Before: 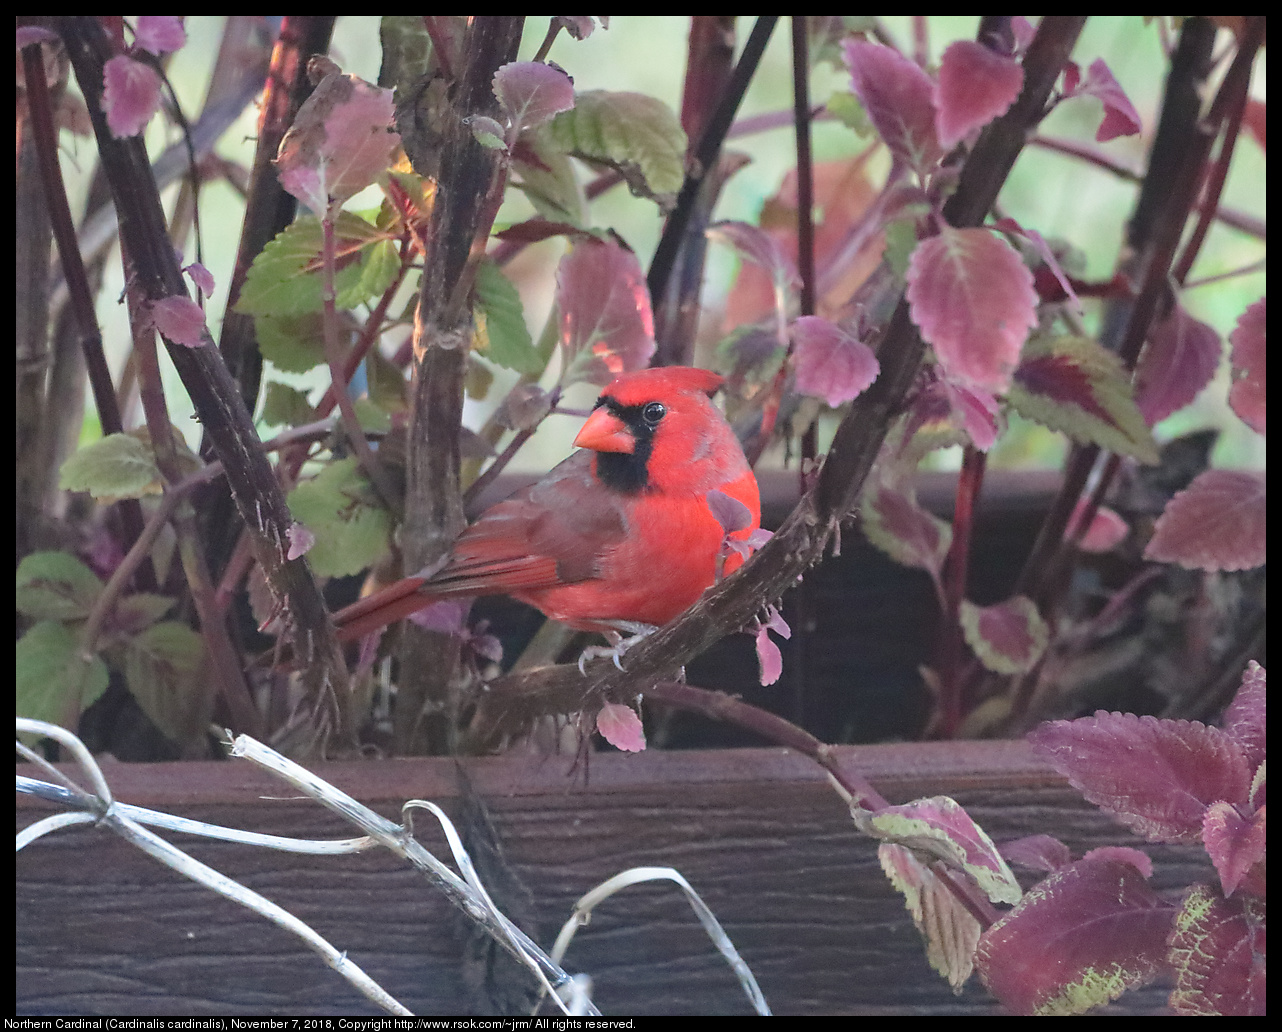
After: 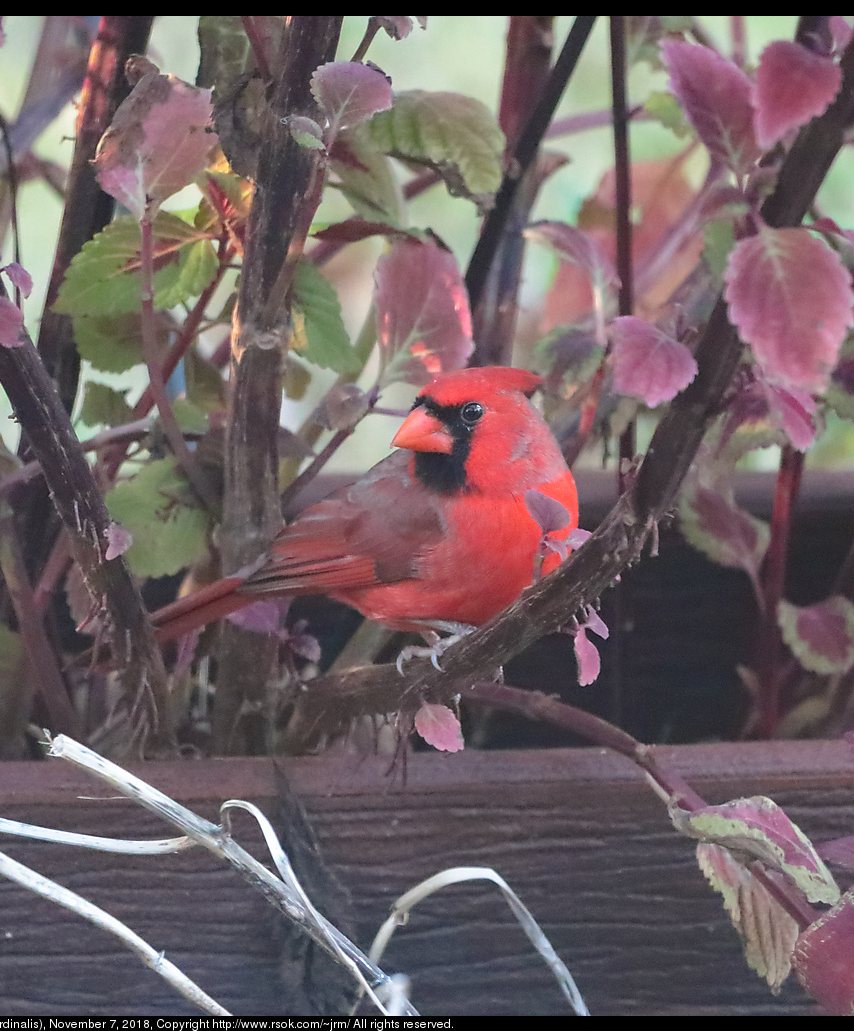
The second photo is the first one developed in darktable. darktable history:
crop and rotate: left 14.35%, right 18.985%
